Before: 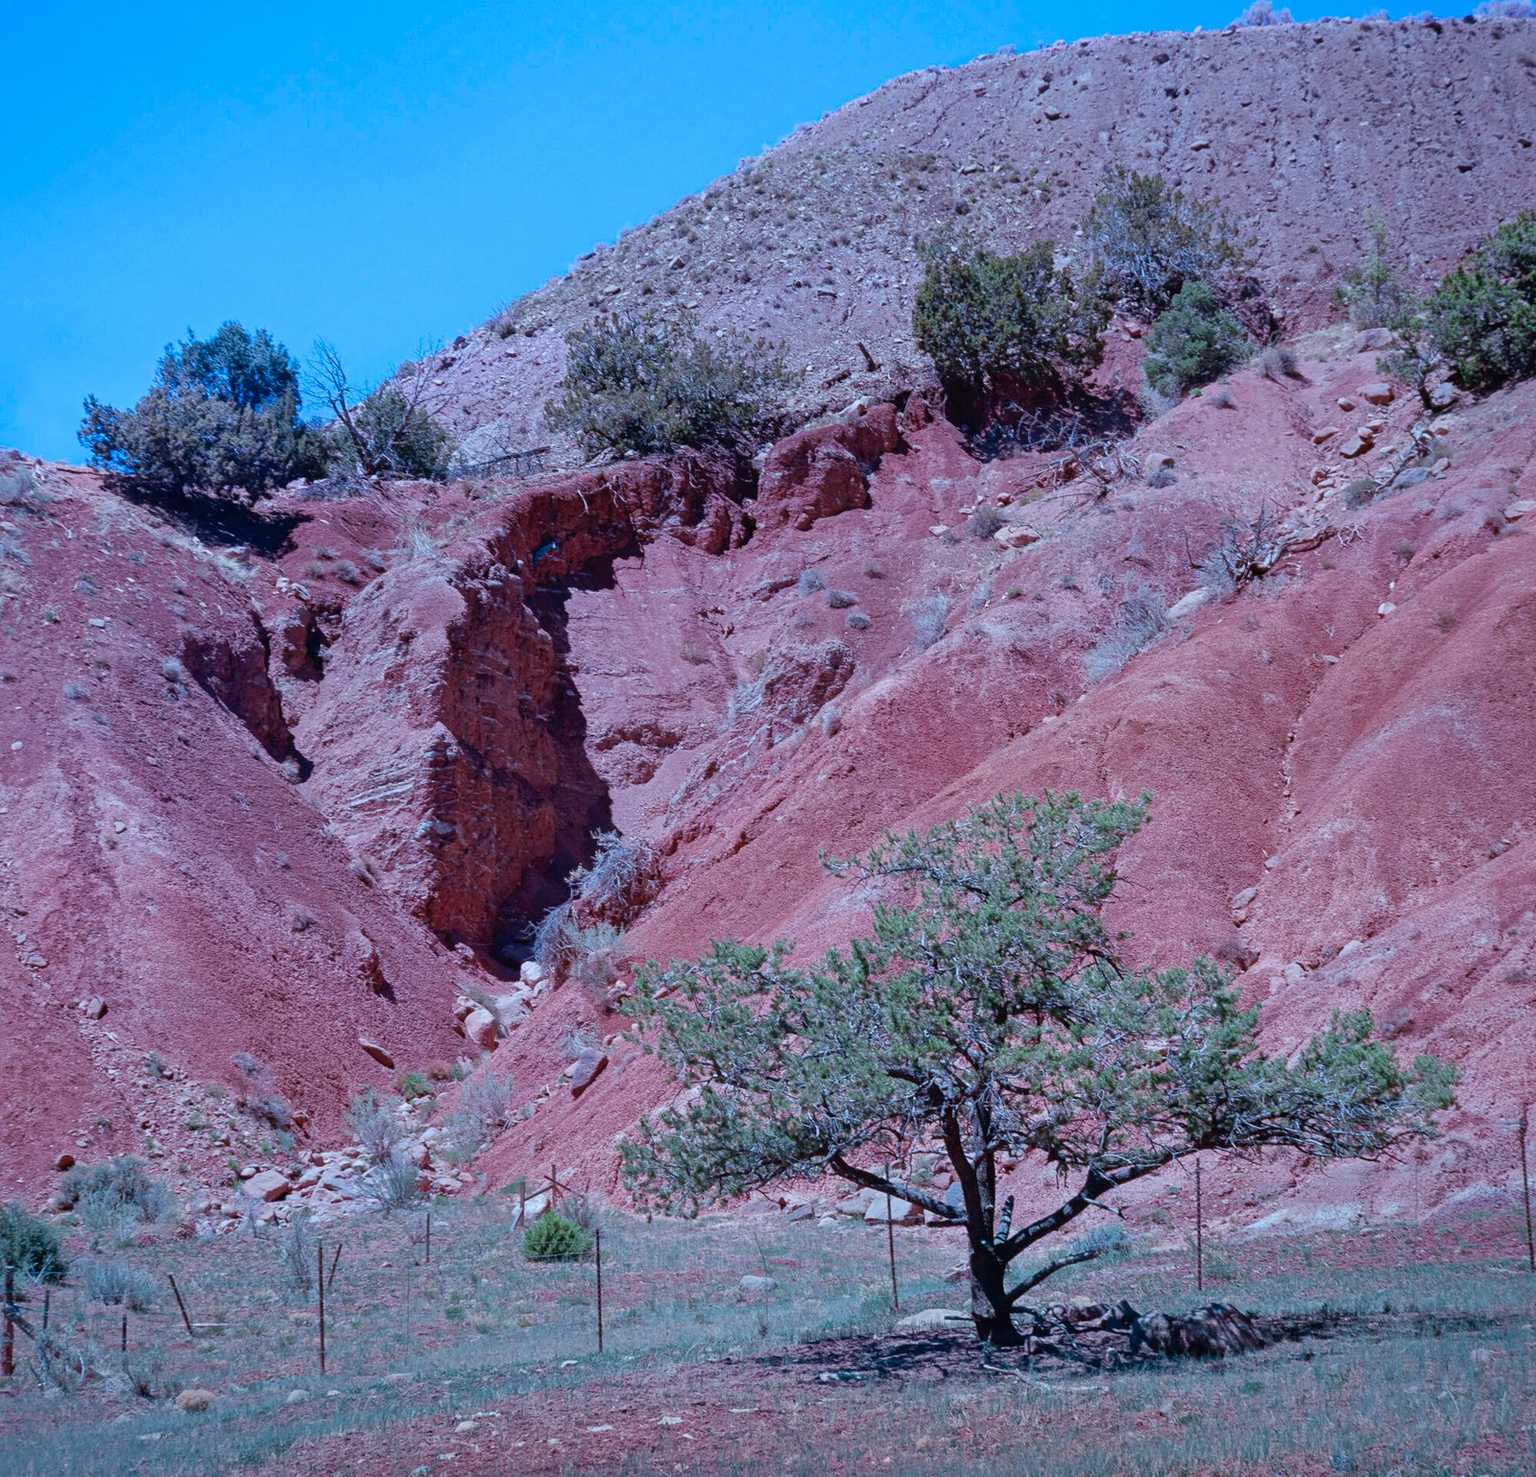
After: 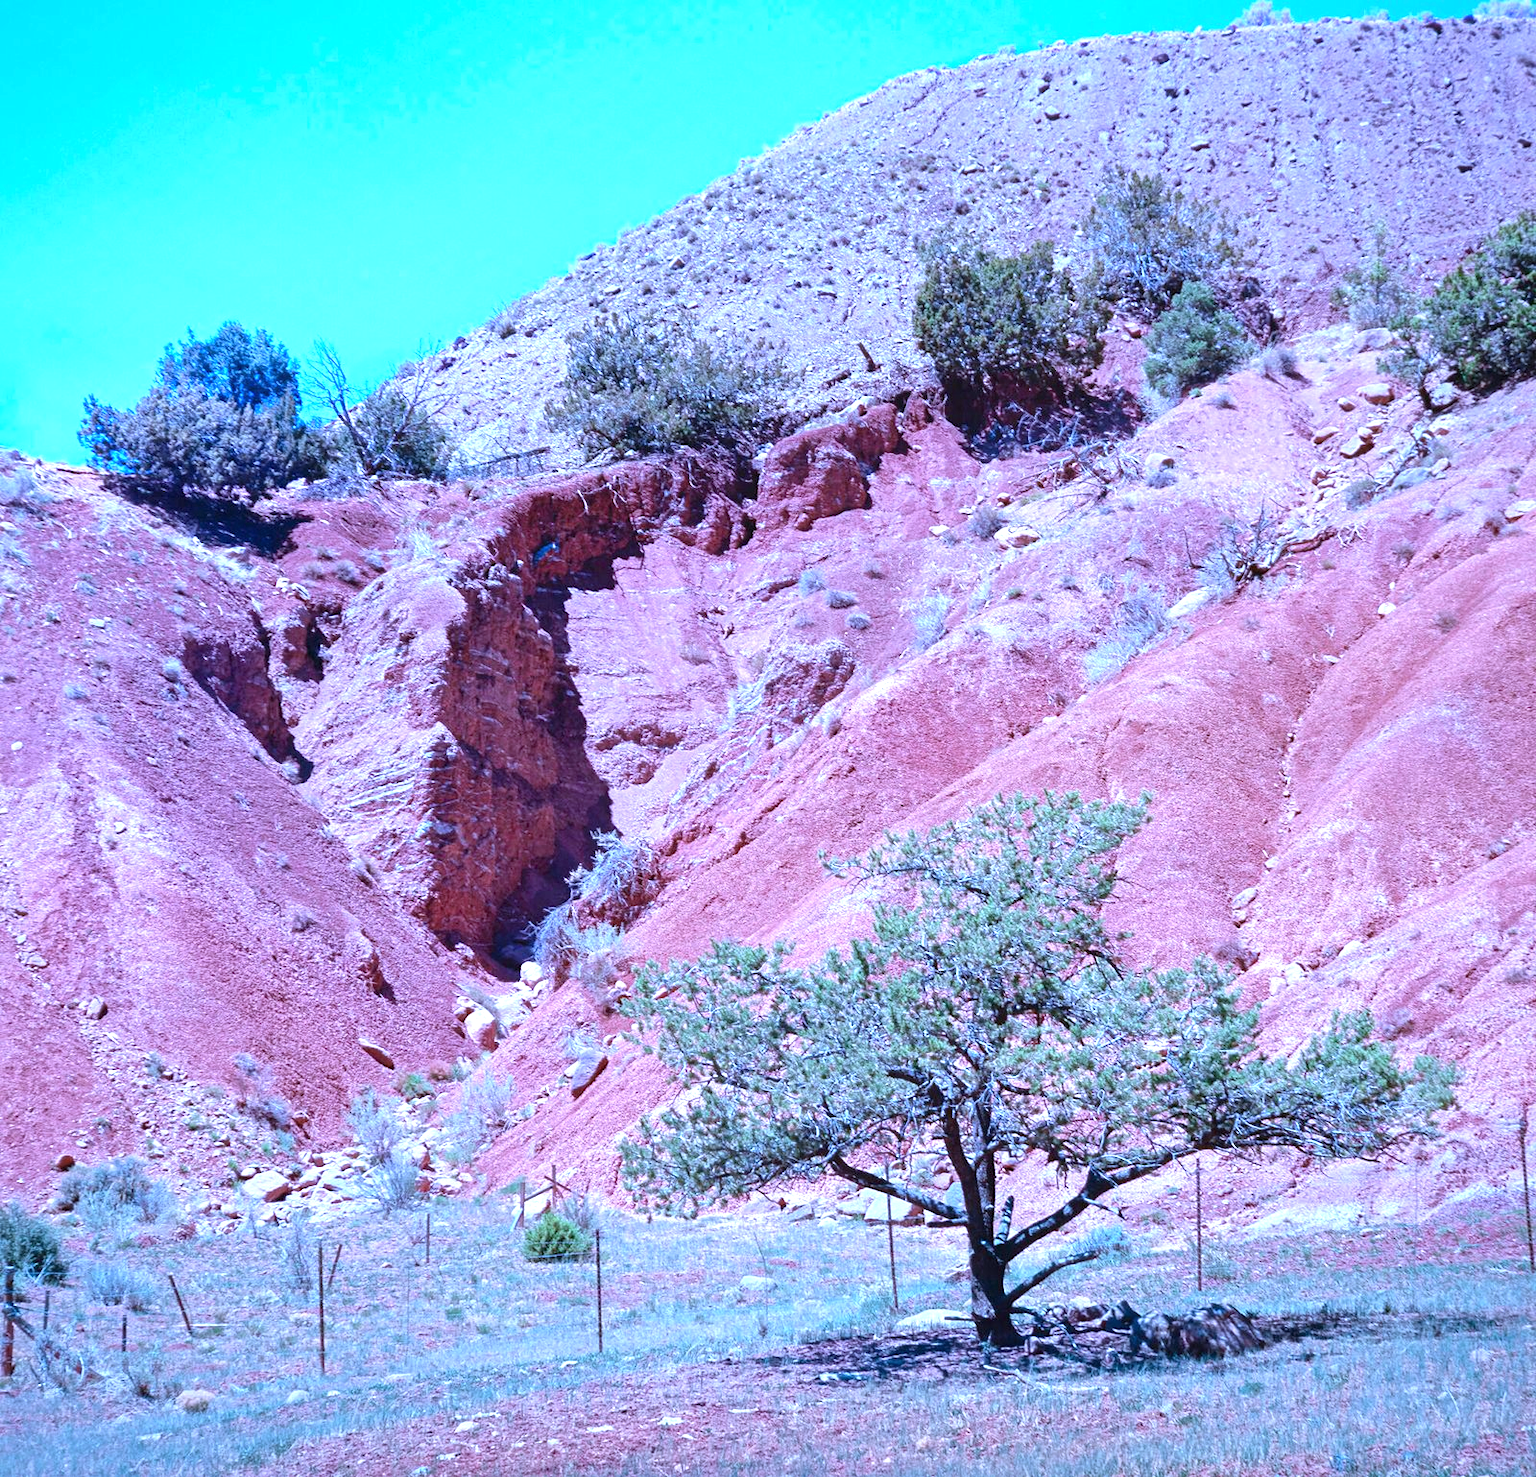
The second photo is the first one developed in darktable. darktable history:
exposure: black level correction 0, exposure 1.3 EV, compensate highlight preservation false
white balance: red 0.931, blue 1.11
